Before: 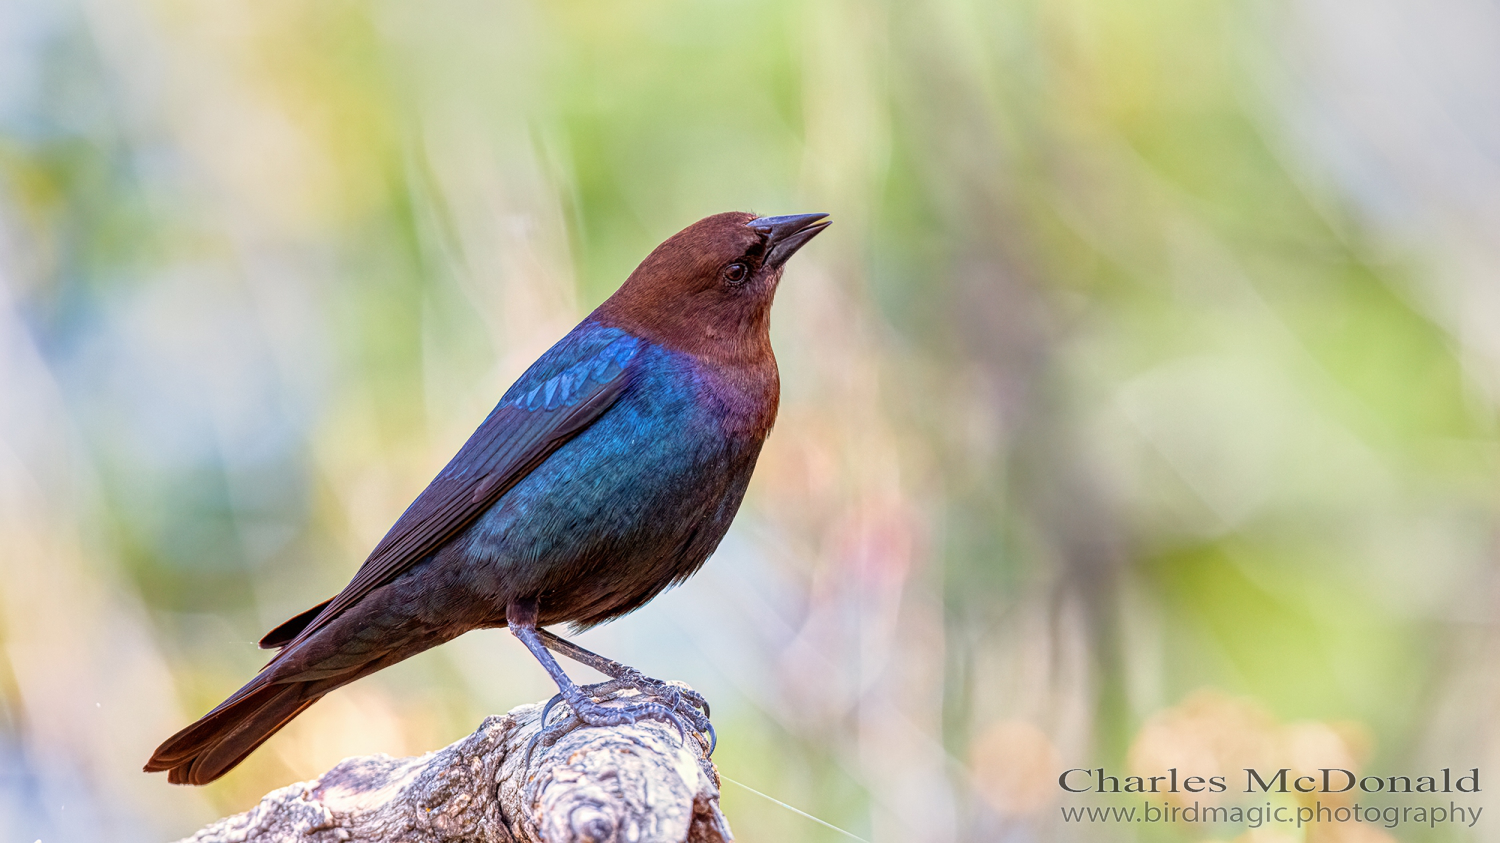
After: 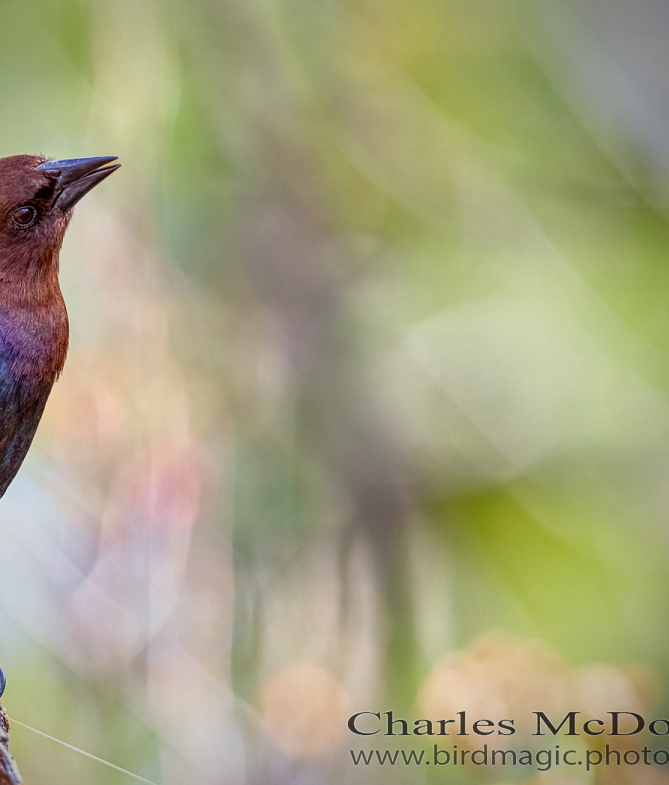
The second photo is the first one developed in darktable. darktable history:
vignetting: fall-off radius 60.97%, brightness -0.648, saturation -0.015, center (-0.148, 0.012)
shadows and highlights: low approximation 0.01, soften with gaussian
crop: left 47.401%, top 6.809%, right 7.957%
